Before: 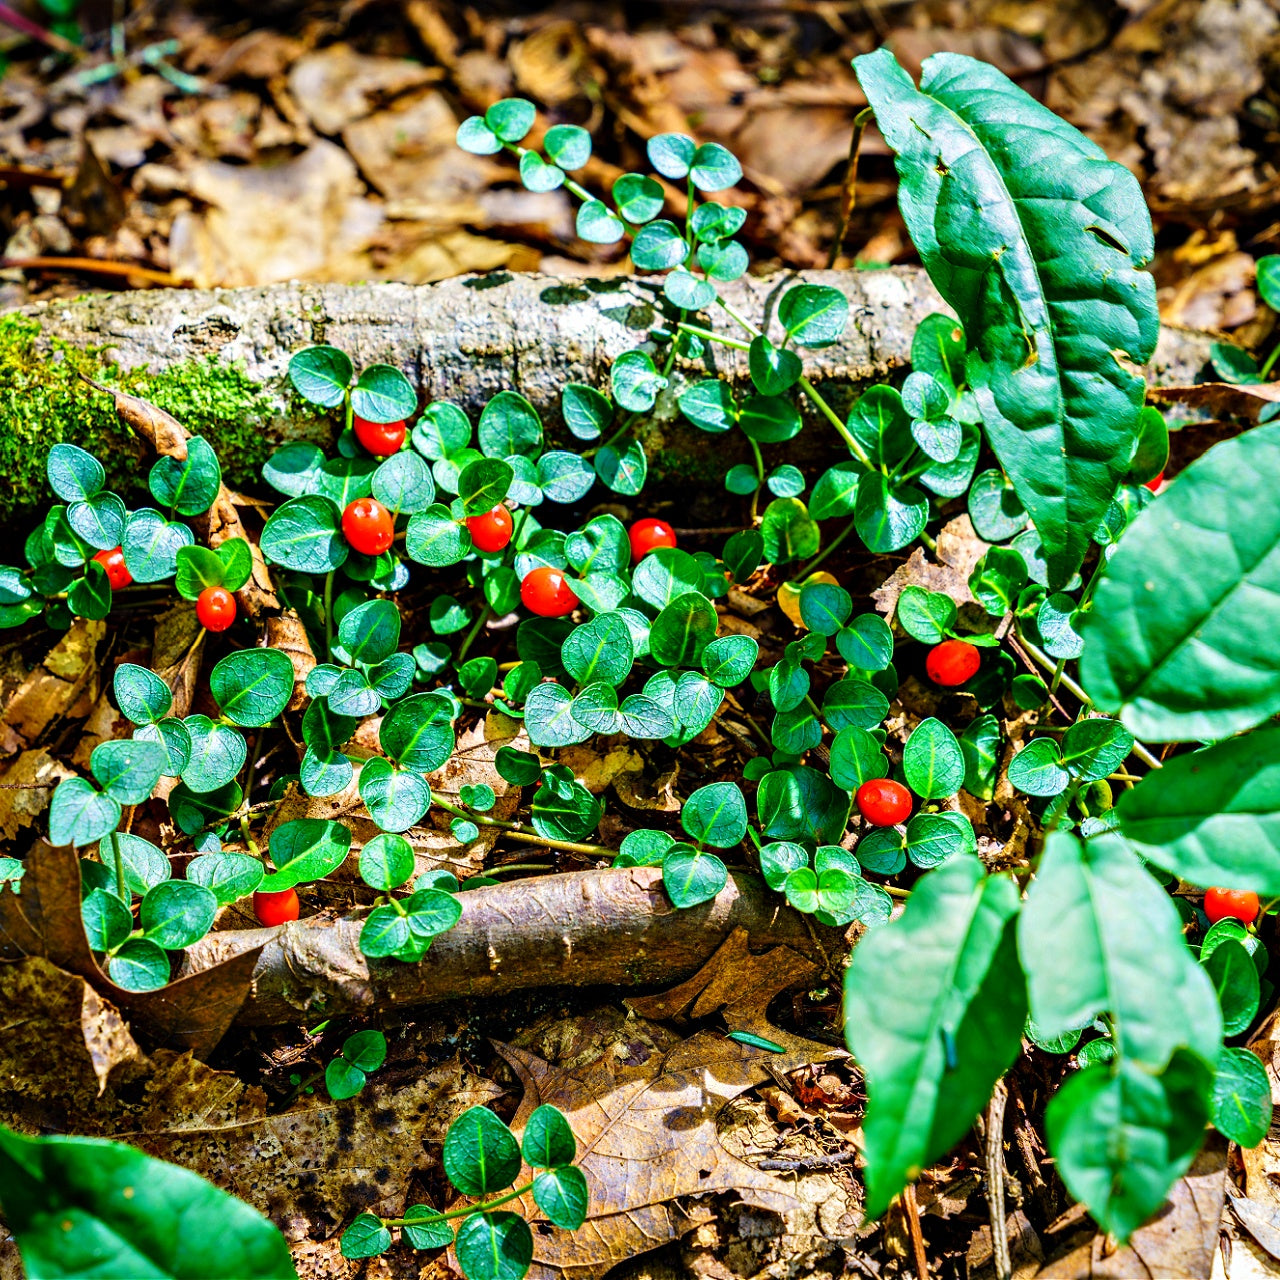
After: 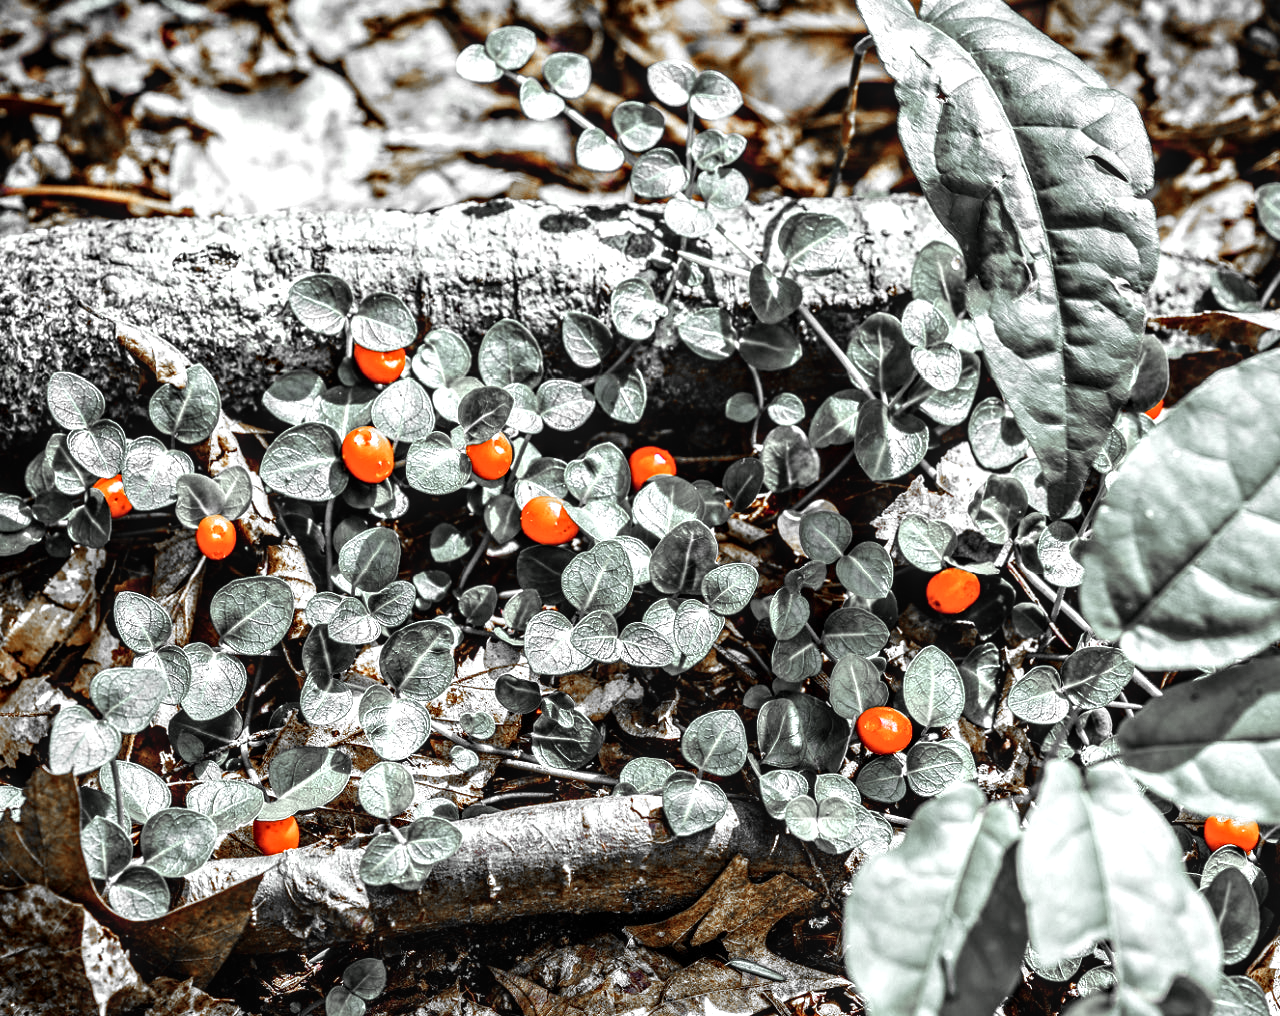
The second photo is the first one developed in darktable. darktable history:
crop and rotate: top 5.656%, bottom 14.921%
color zones: curves: ch0 [(0, 0.65) (0.096, 0.644) (0.221, 0.539) (0.429, 0.5) (0.571, 0.5) (0.714, 0.5) (0.857, 0.5) (1, 0.65)]; ch1 [(0, 0.5) (0.143, 0.5) (0.257, -0.002) (0.429, 0.04) (0.571, -0.001) (0.714, -0.015) (0.857, 0.024) (1, 0.5)]
color balance rgb: highlights gain › chroma 5.424%, highlights gain › hue 195.91°, perceptual saturation grading › global saturation 30.315%, perceptual brilliance grading › global brilliance 14.509%, perceptual brilliance grading › shadows -34.337%
local contrast: on, module defaults
